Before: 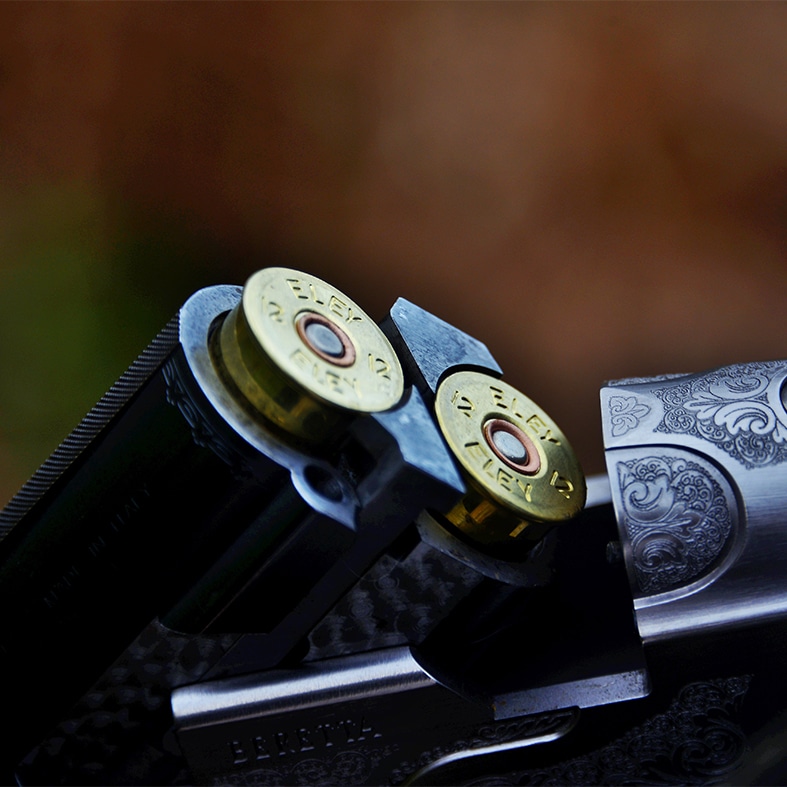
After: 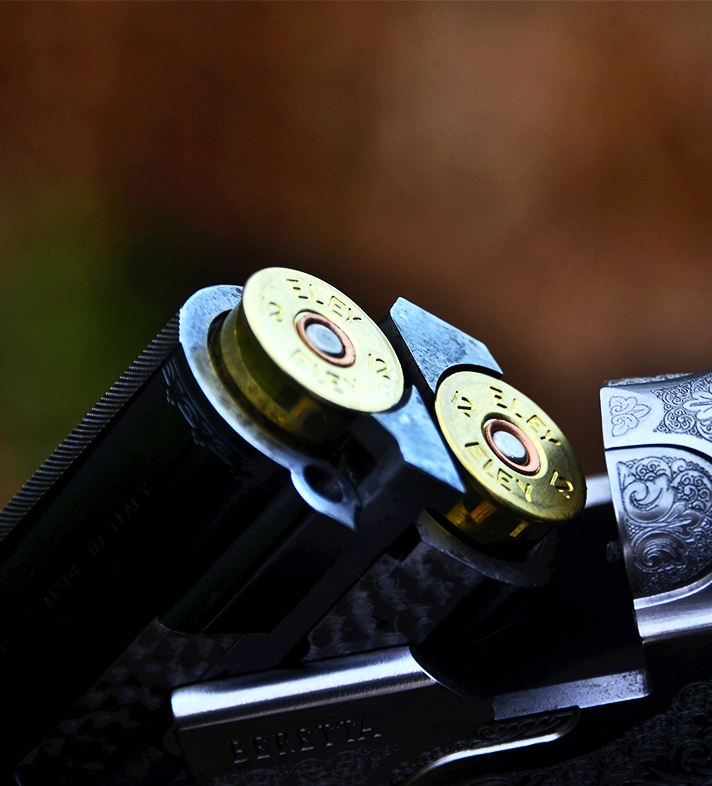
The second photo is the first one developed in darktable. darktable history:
tone equalizer: -8 EV -0.454 EV, -7 EV -0.358 EV, -6 EV -0.323 EV, -5 EV -0.219 EV, -3 EV 0.222 EV, -2 EV 0.349 EV, -1 EV 0.387 EV, +0 EV 0.445 EV, edges refinement/feathering 500, mask exposure compensation -1.57 EV, preserve details no
crop: right 9.507%, bottom 0.016%
contrast brightness saturation: contrast 0.199, brightness 0.147, saturation 0.147
